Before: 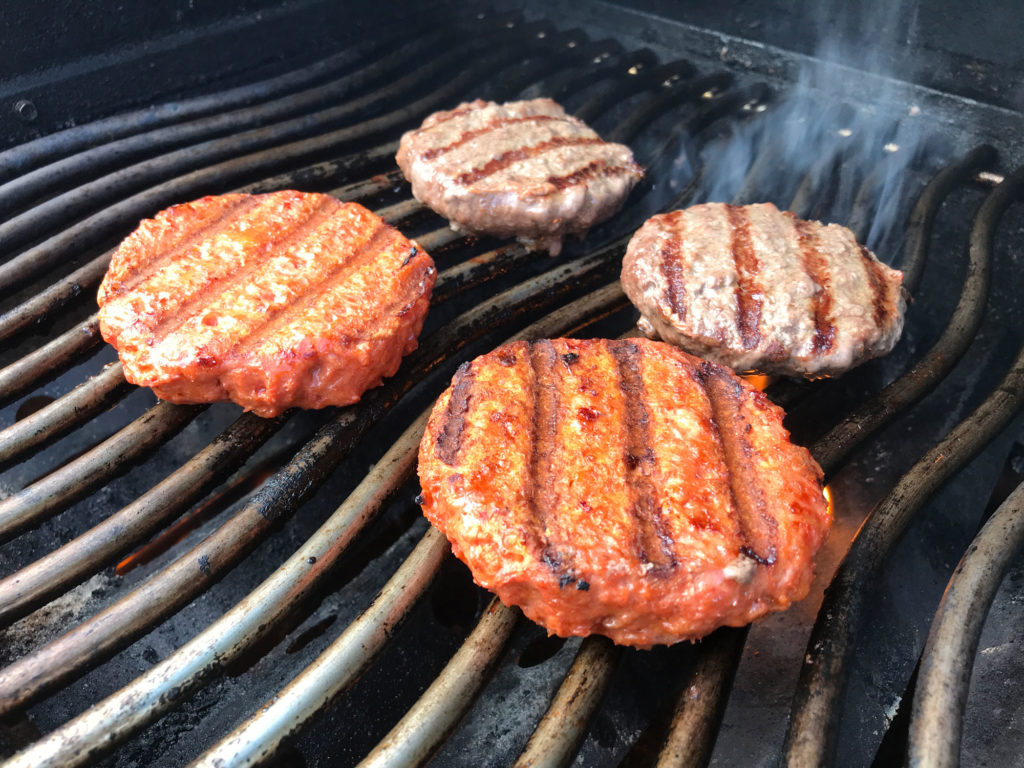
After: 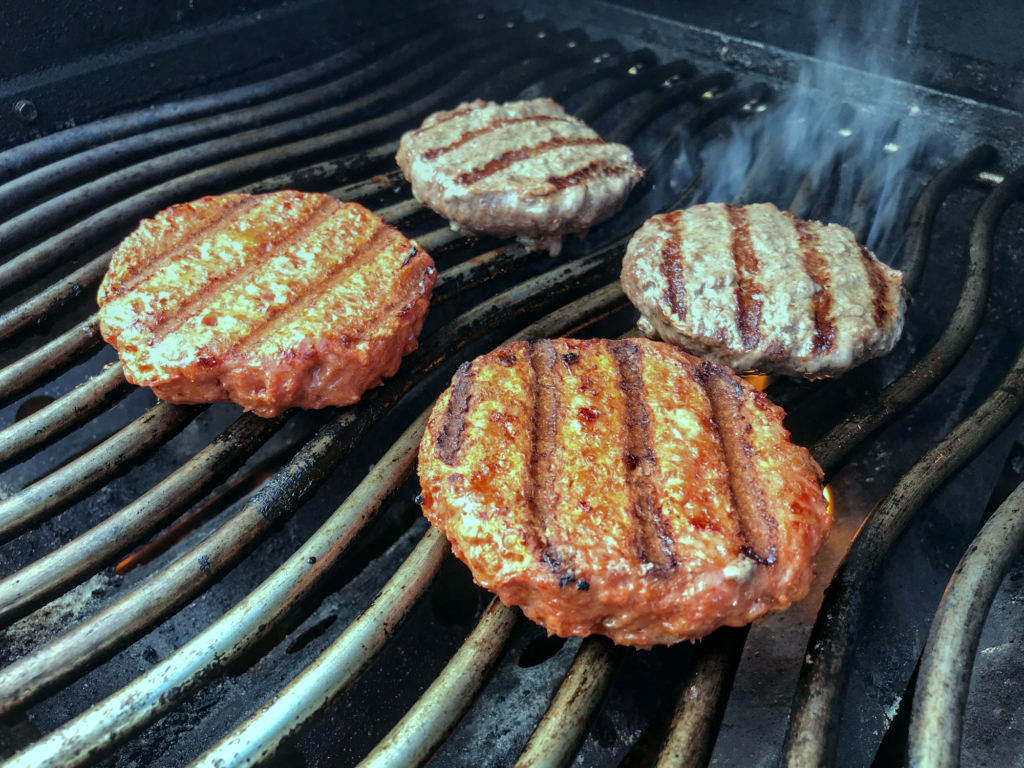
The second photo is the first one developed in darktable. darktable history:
color balance: mode lift, gamma, gain (sRGB), lift [0.997, 0.979, 1.021, 1.011], gamma [1, 1.084, 0.916, 0.998], gain [1, 0.87, 1.13, 1.101], contrast 4.55%, contrast fulcrum 38.24%, output saturation 104.09%
local contrast: on, module defaults
graduated density: rotation 5.63°, offset 76.9
